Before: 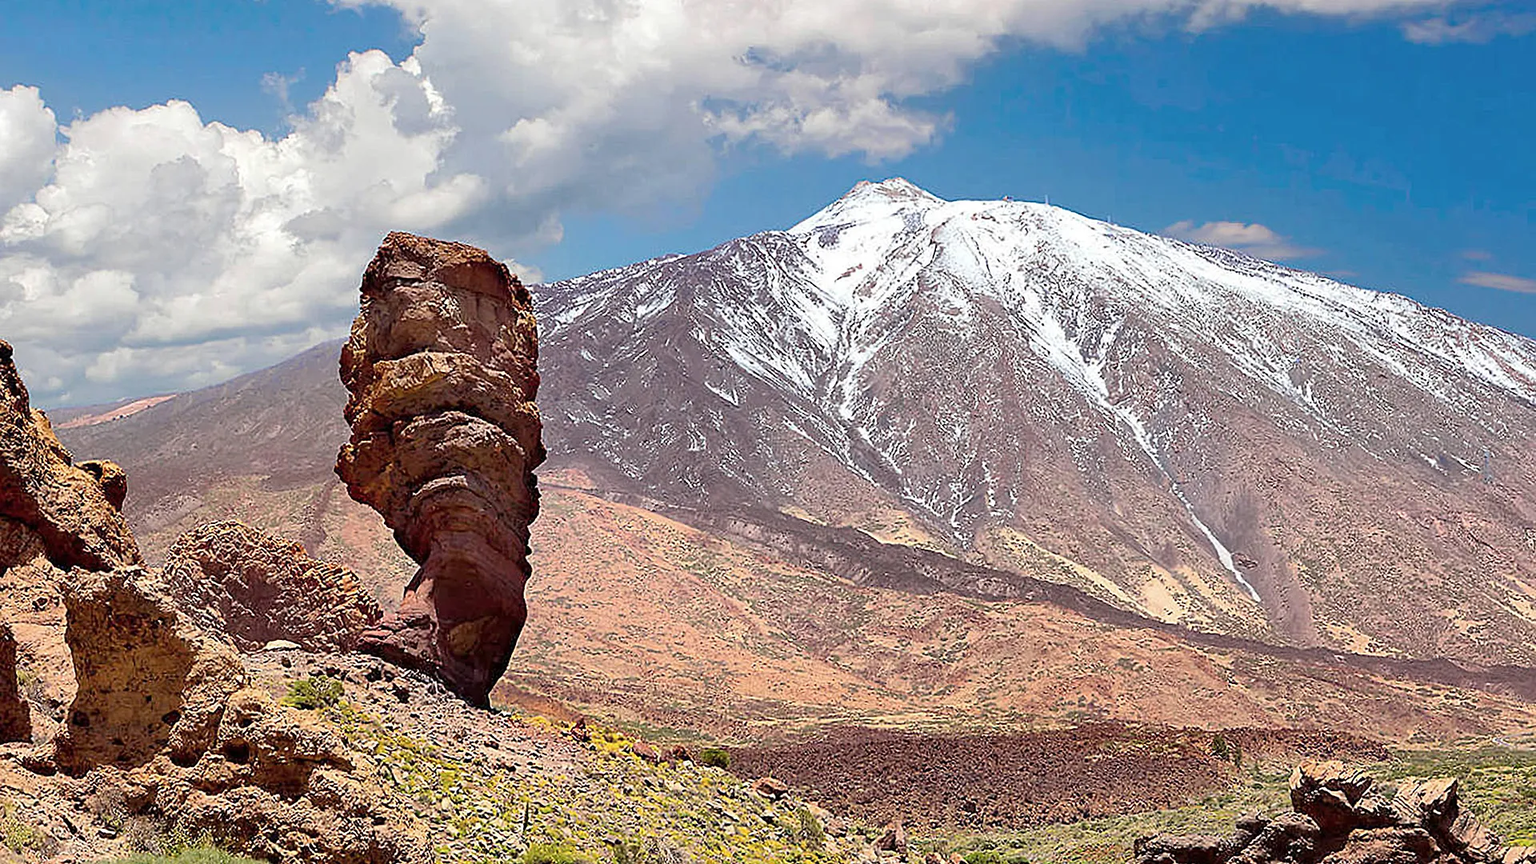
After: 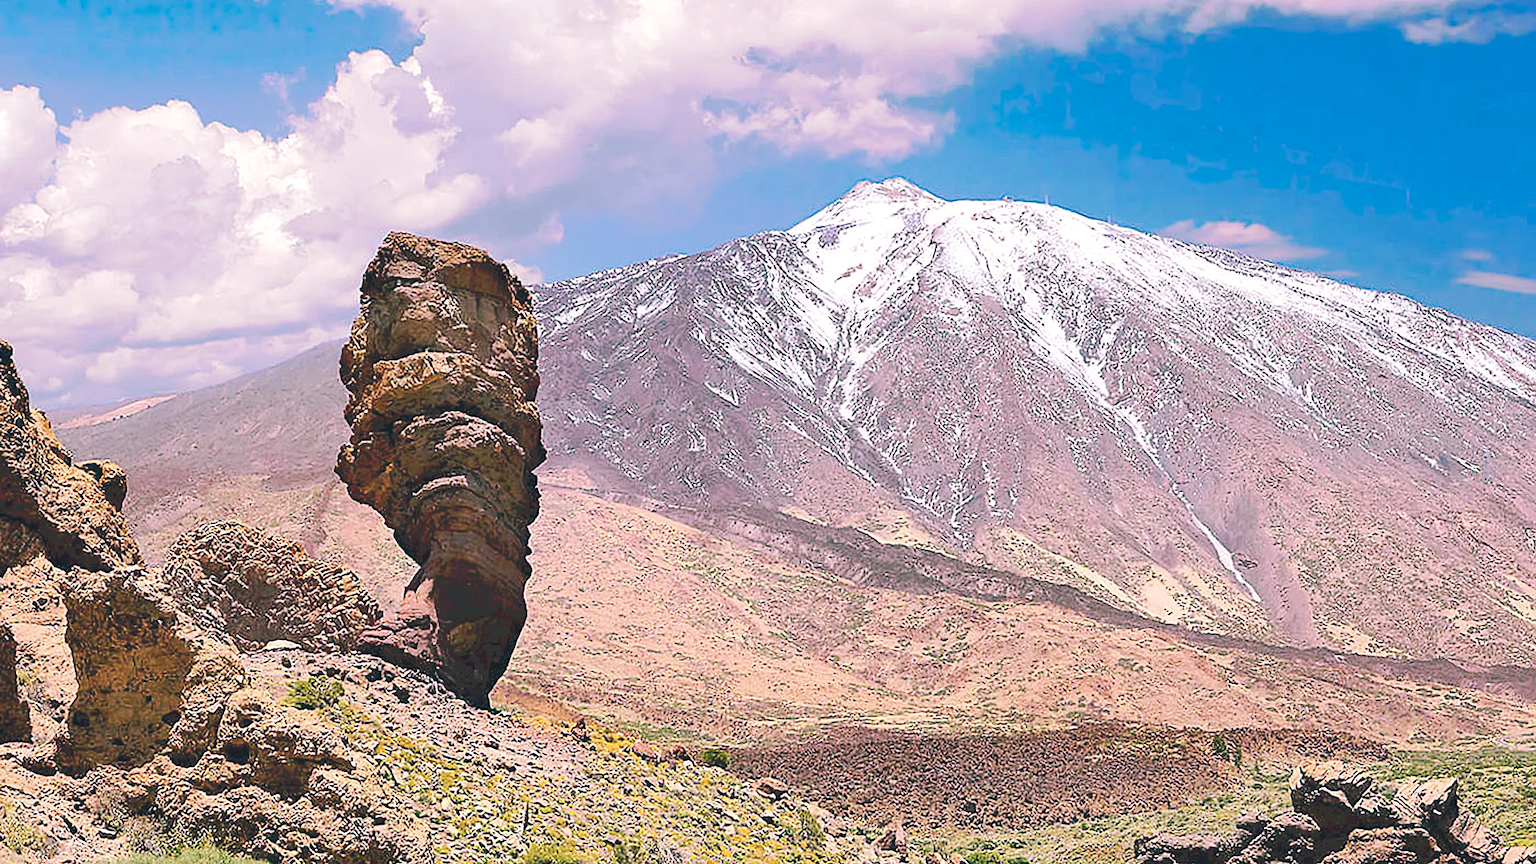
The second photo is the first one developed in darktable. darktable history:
tone curve: curves: ch0 [(0, 0) (0.003, 0.055) (0.011, 0.111) (0.025, 0.126) (0.044, 0.169) (0.069, 0.215) (0.1, 0.199) (0.136, 0.207) (0.177, 0.259) (0.224, 0.327) (0.277, 0.361) (0.335, 0.431) (0.399, 0.501) (0.468, 0.589) (0.543, 0.683) (0.623, 0.73) (0.709, 0.796) (0.801, 0.863) (0.898, 0.921) (1, 1)], preserve colors none
color look up table: target L [96.75, 94.82, 95.06, 85.75, 85.07, 89.06, 76.62, 62.62, 55.59, 63.74, 59.47, 31.8, 35.44, 26.27, 4, 200, 85, 77.48, 57.78, 68.11, 47.72, 47.73, 53.39, 45.71, 13.42, 95.22, 82.01, 73.29, 68.6, 66.88, 62.21, 58.55, 63.57, 59.87, 40.14, 44.02, 34, 40.55, 38.81, 36.05, 19.17, 17.1, 94.34, 86.06, 62.33, 55.88, 49.06, 52.49, 40.6], target a [-17.36, -14.01, -4.19, -101.22, -96.36, -37.69, -62.17, -50.37, -58.81, -33.83, -35.23, -14.56, -35.77, -16.89, -5.498, 0, 13.6, 34.45, 32.86, 12.96, 69.49, 72.85, 30.43, 26.96, 11.51, 5.494, 32.08, 16.15, 20.71, -7.48, 67.75, 80.59, 37.72, 42.19, 18.96, -1.983, 40.65, 1.717, 55.27, 53.1, 6.552, 11.24, -4.157, -67.92, -29.8, -25.17, -1.742, -15.24, -15.79], target b [107.45, 76.03, 20.68, 92.21, 52.26, 30.55, -22.44, 7.373, 59.61, 21.02, 56.7, 34.49, 25.75, 12.4, 0.914, 0, 38.1, 3.526, 65.62, 36.48, 58.38, 35.09, 24.31, 49.11, 15.87, -5.827, -26.53, -9.442, -41.07, -51.44, -29.33, -63.35, -18.48, -54.98, -92.67, -1.594, -103.9, -24, -6.245, -58.13, -14.89, -42.34, -5.371, -20.79, -57.54, -41.07, -60.83, -23.2, -14.02], num patches 49
